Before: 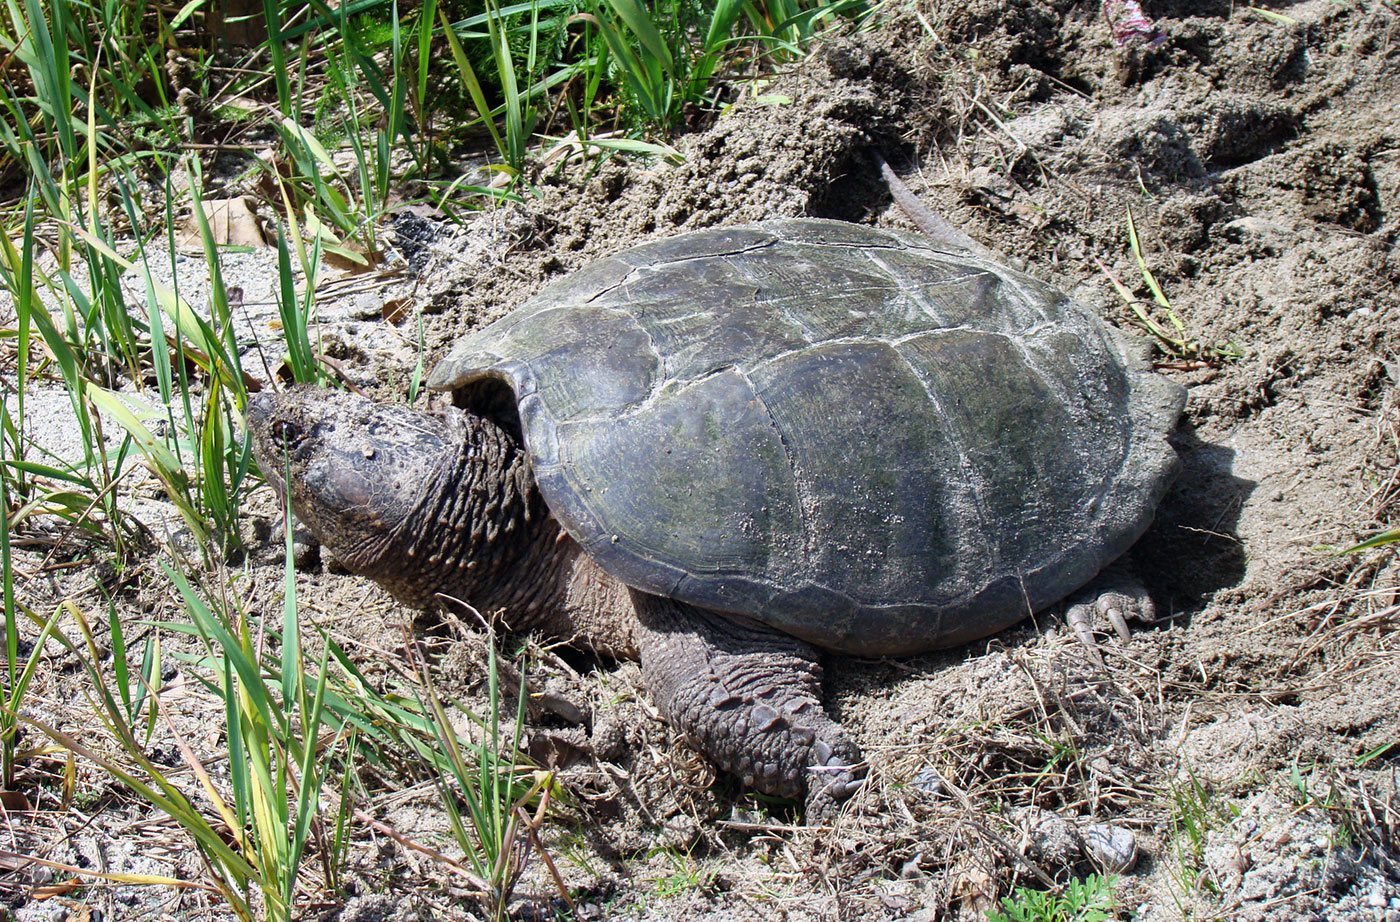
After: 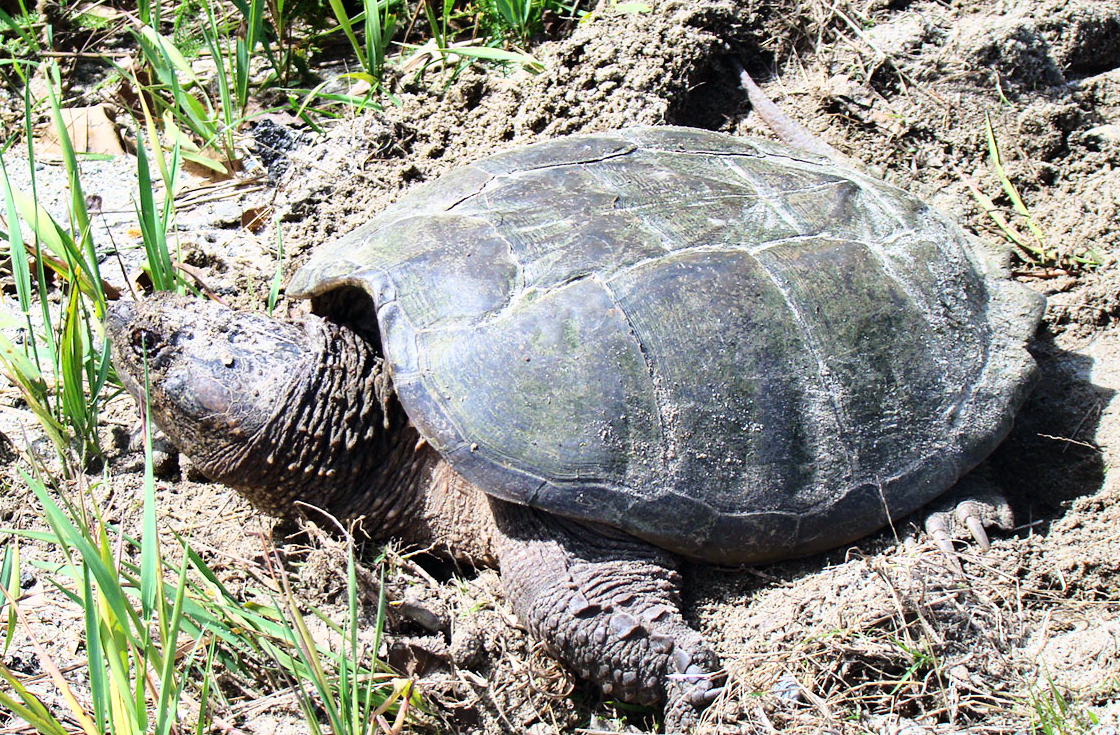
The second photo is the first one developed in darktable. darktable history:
base curve: curves: ch0 [(0, 0) (0.028, 0.03) (0.121, 0.232) (0.46, 0.748) (0.859, 0.968) (1, 1)]
crop and rotate: left 10.124%, top 10.042%, right 9.855%, bottom 10.174%
